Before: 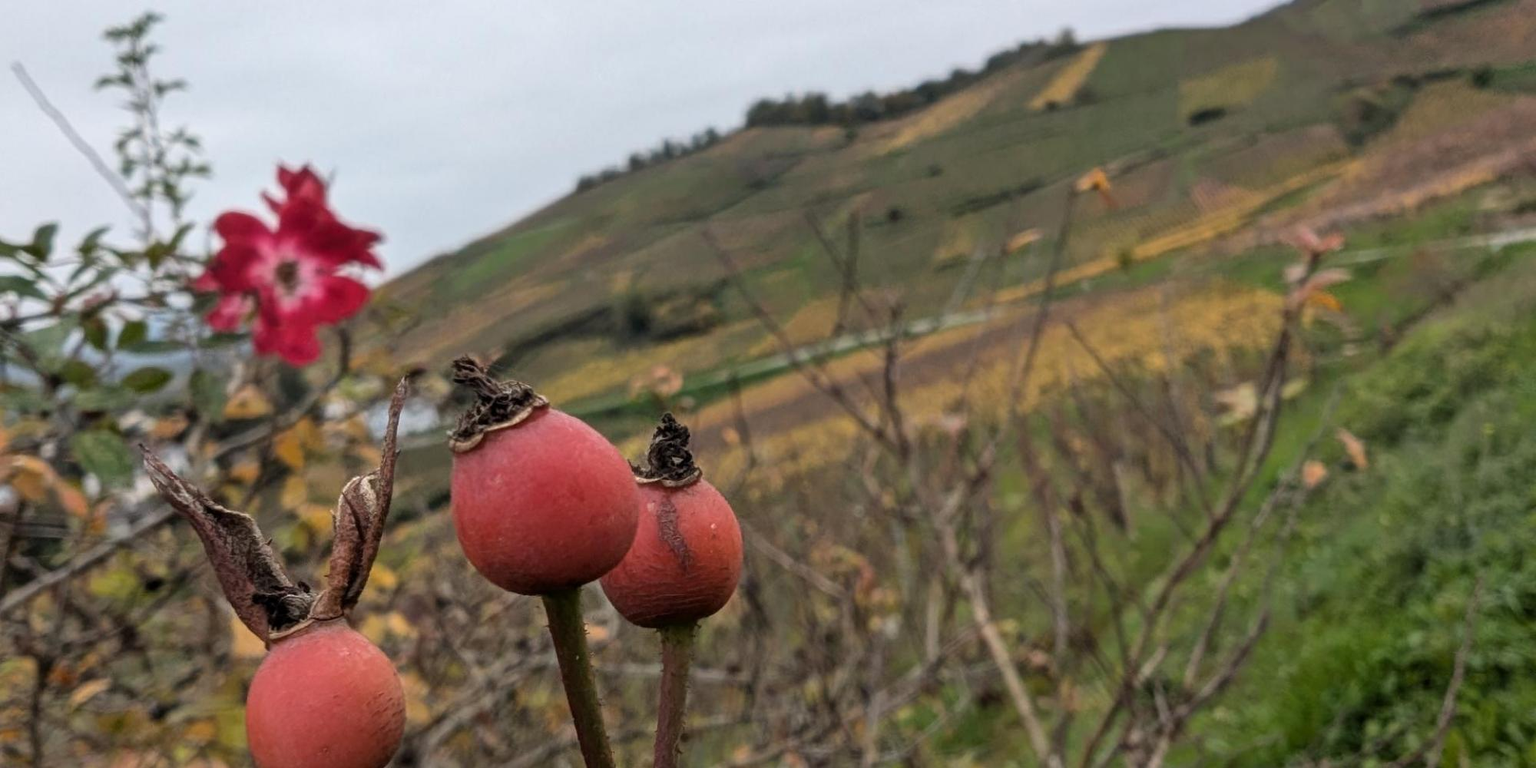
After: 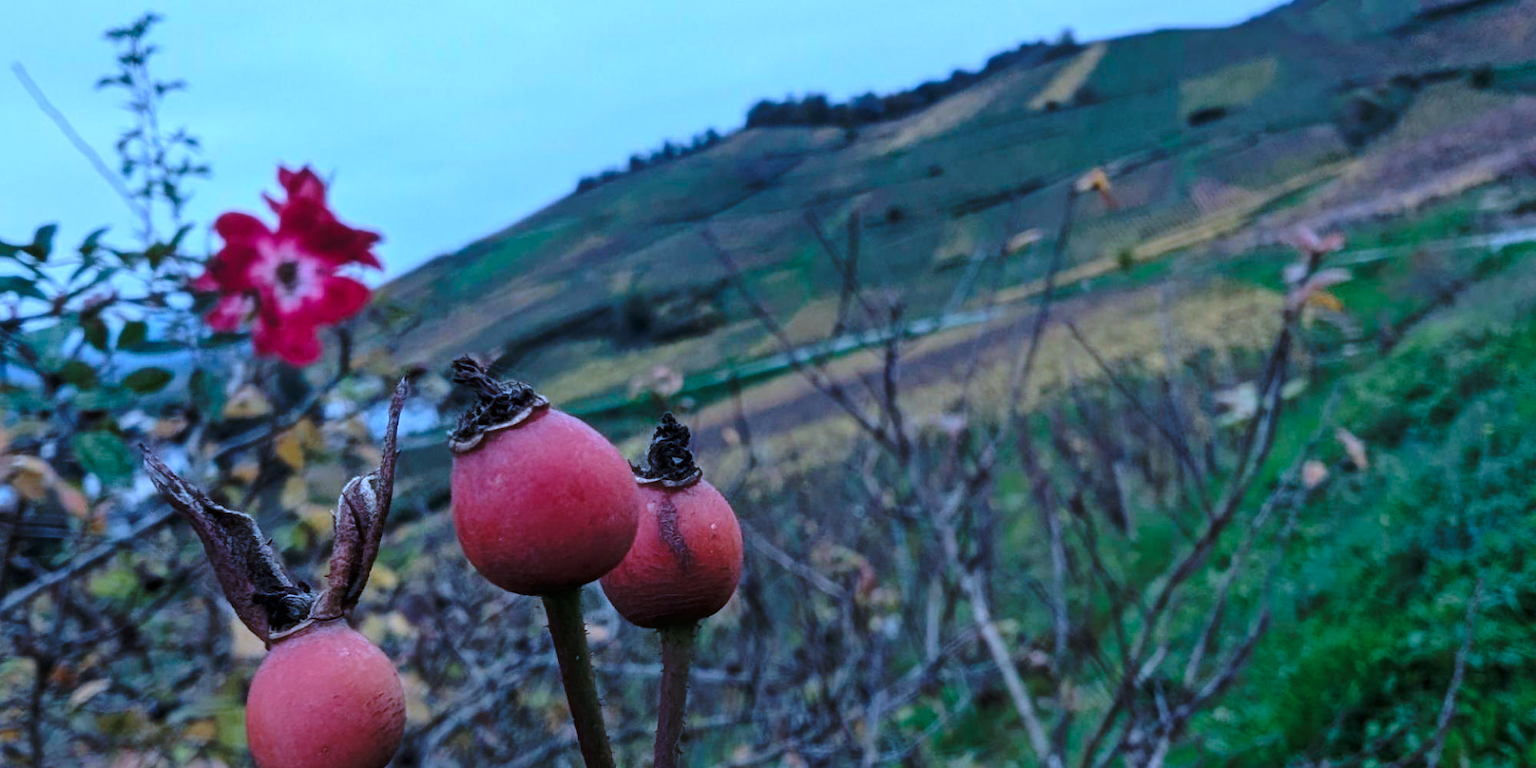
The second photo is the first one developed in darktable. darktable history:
color calibration: illuminant as shot in camera, x 0.442, y 0.413, temperature 2903.13 K
exposure: compensate highlight preservation false
base curve: curves: ch0 [(0, 0) (0.073, 0.04) (0.157, 0.139) (0.492, 0.492) (0.758, 0.758) (1, 1)], preserve colors none
